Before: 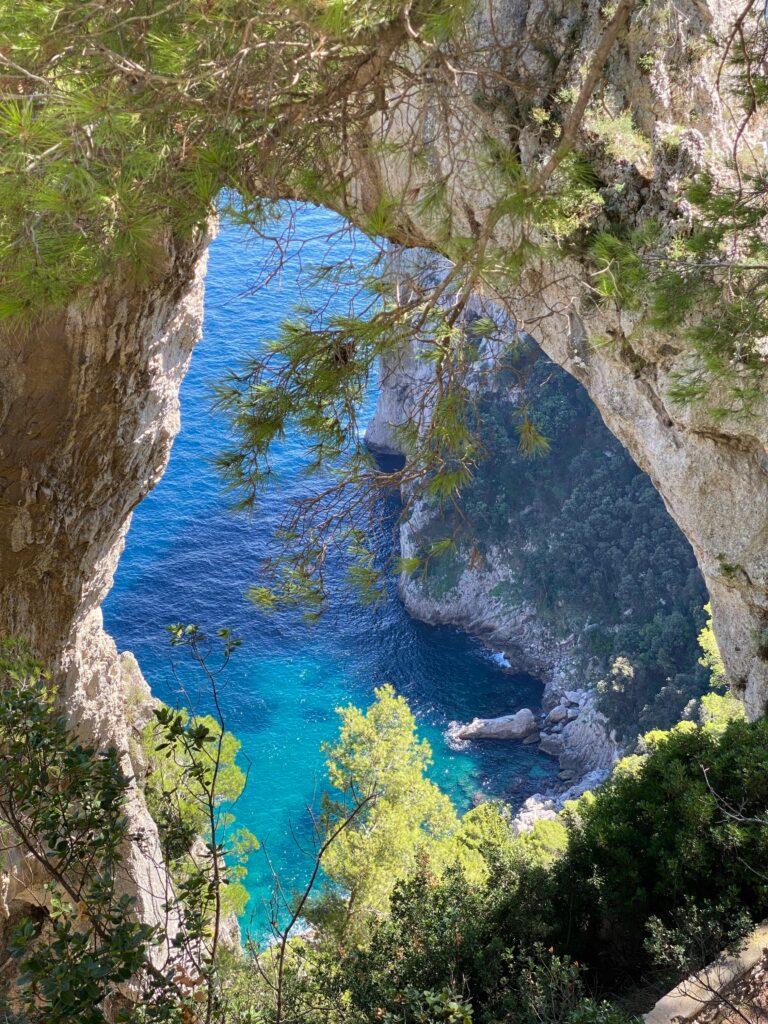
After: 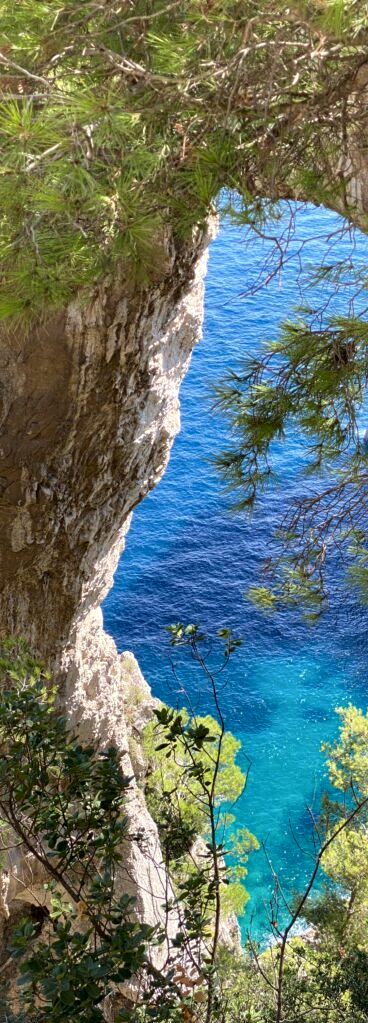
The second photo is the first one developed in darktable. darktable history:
local contrast: mode bilateral grid, contrast 24, coarseness 59, detail 151%, midtone range 0.2
crop and rotate: left 0.029%, top 0%, right 51.936%
